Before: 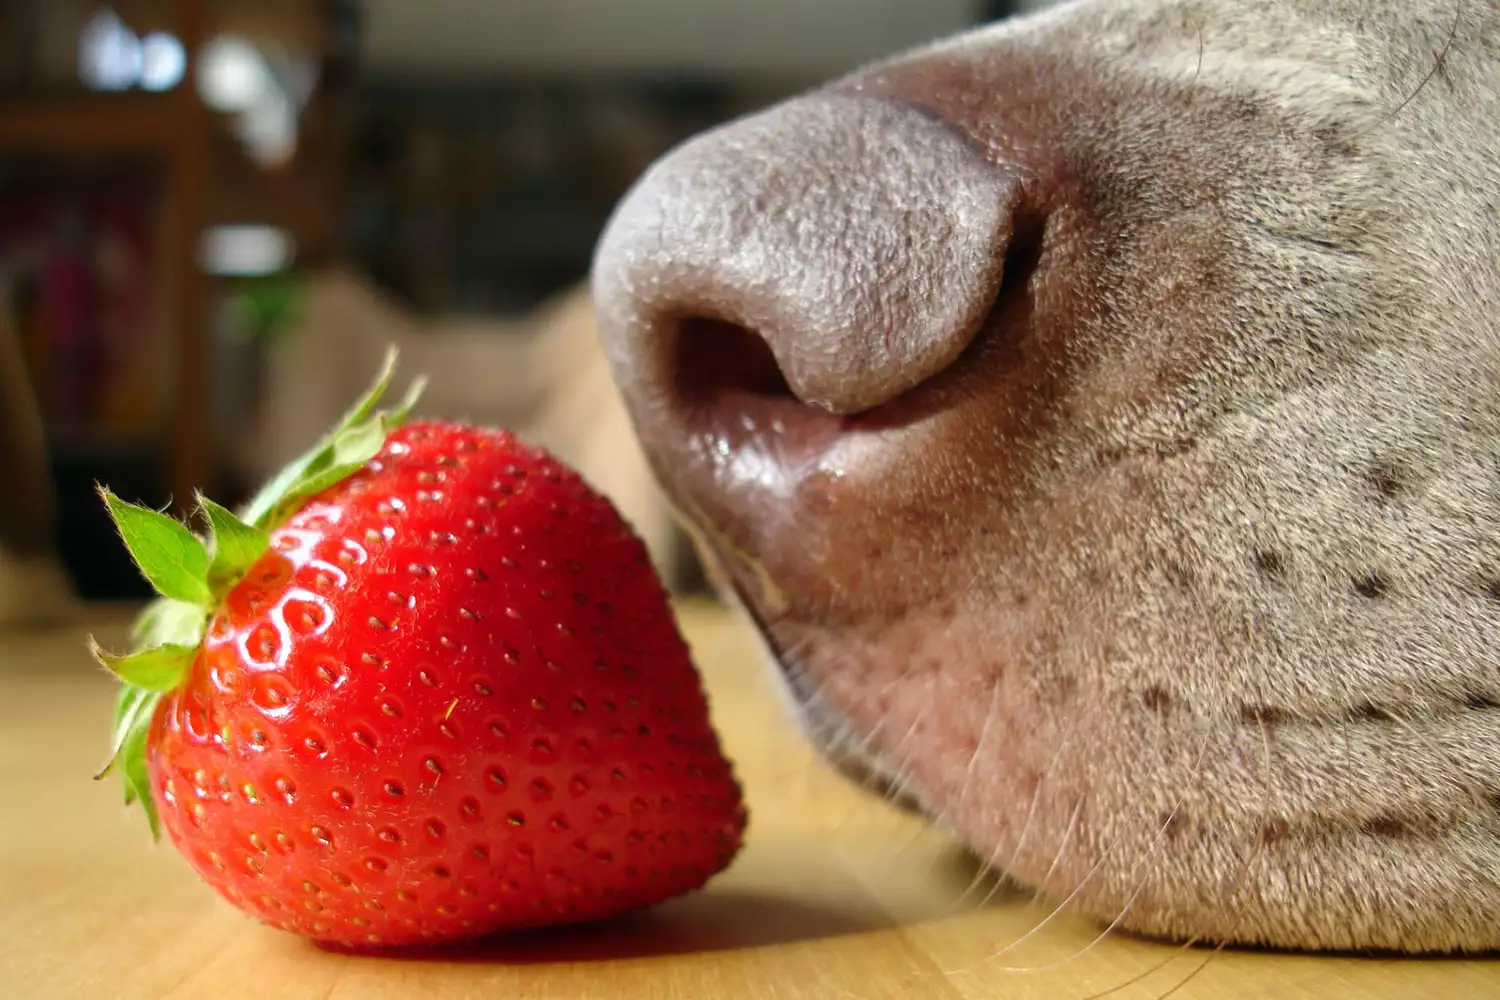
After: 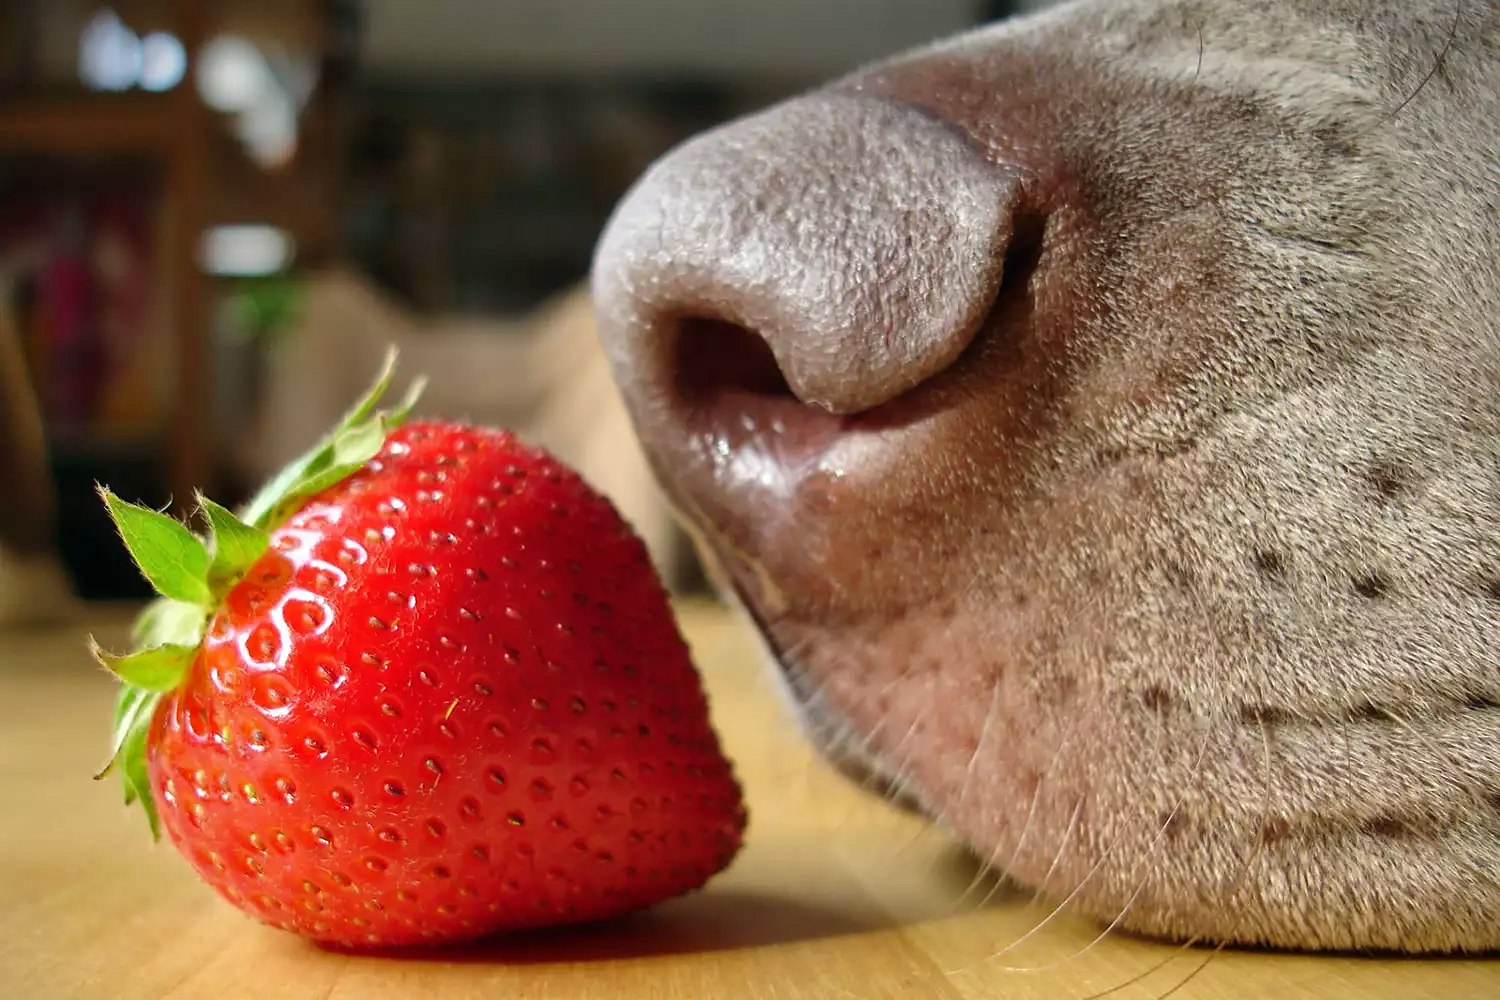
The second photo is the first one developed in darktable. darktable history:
sharpen: radius 1.559, amount 0.373, threshold 1.271
shadows and highlights: low approximation 0.01, soften with gaussian
vignetting: fall-off start 97.52%, fall-off radius 100%, brightness -0.574, saturation 0, center (-0.027, 0.404), width/height ratio 1.368, unbound false
